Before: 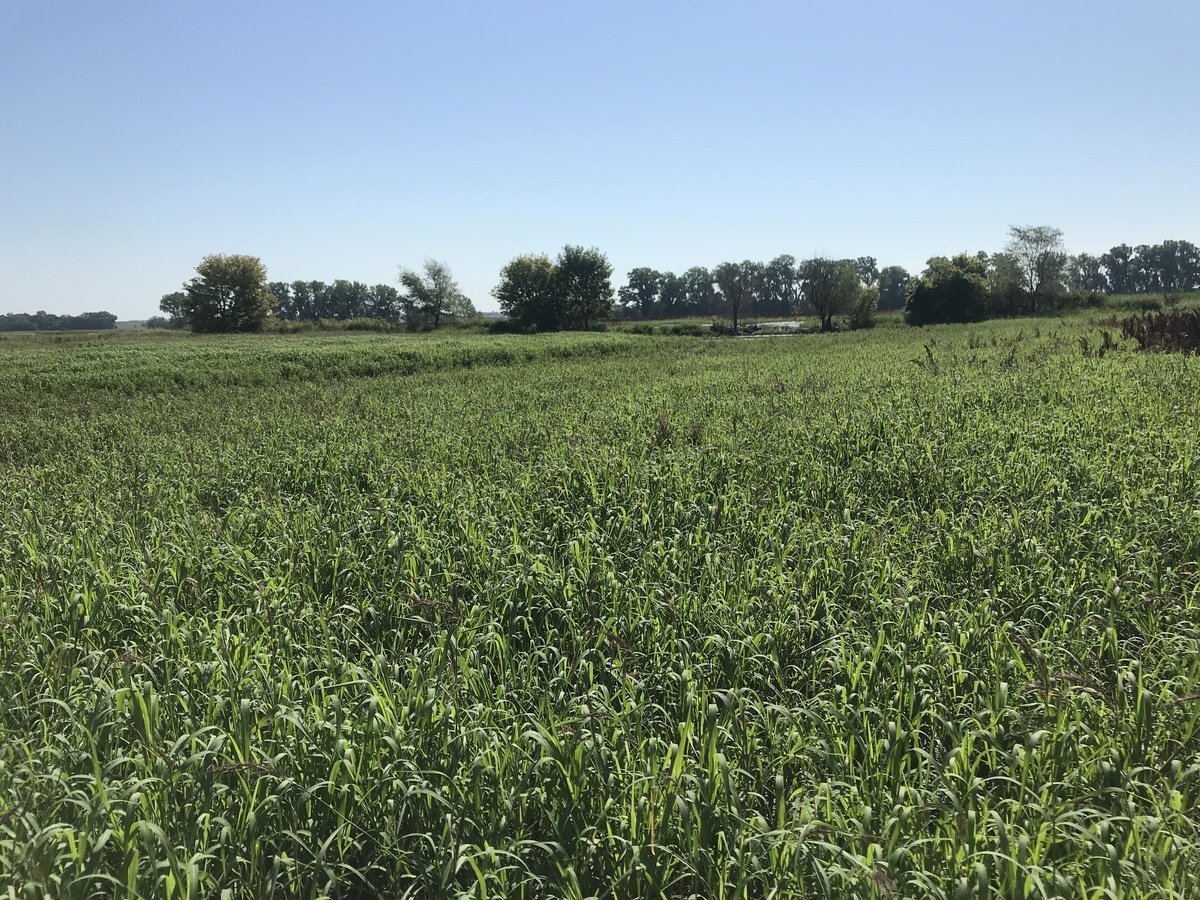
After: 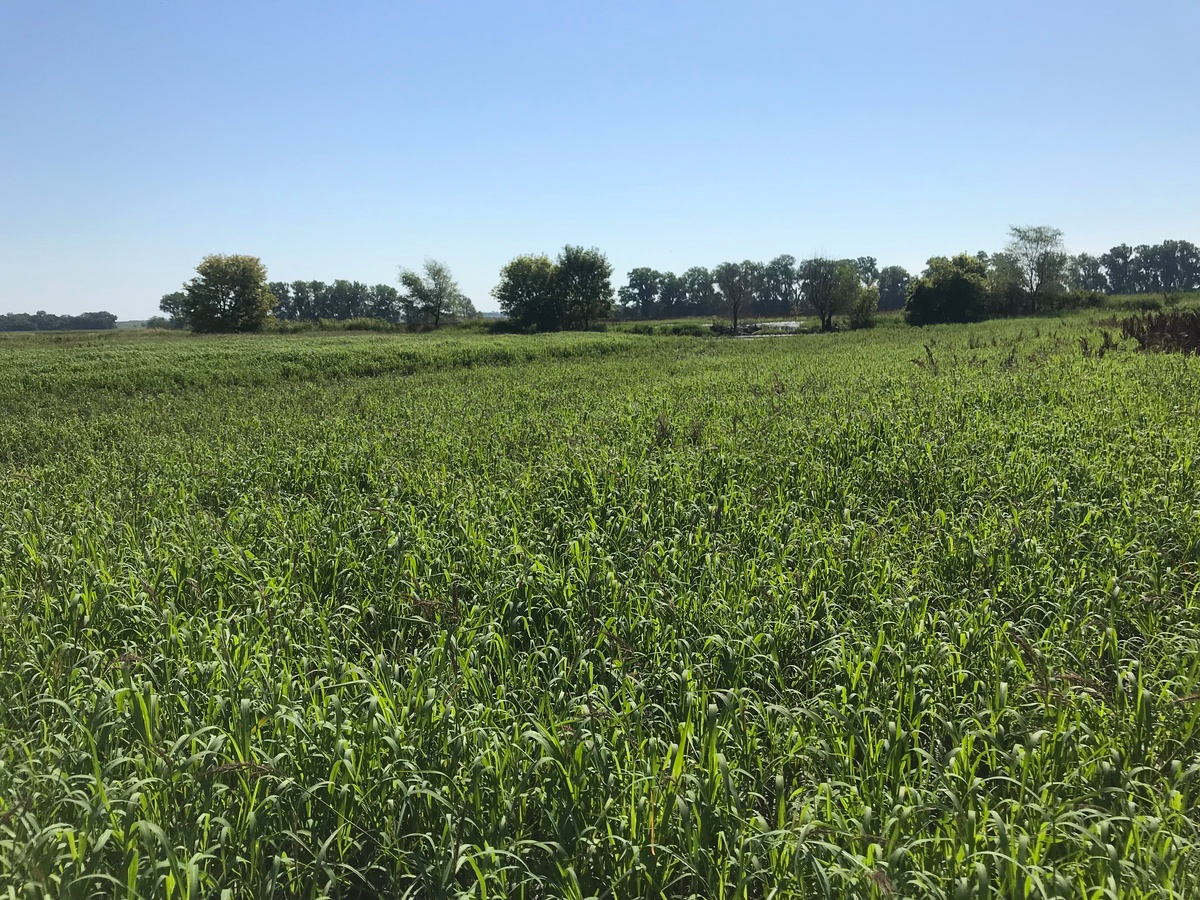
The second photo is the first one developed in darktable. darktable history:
color balance rgb: perceptual saturation grading › global saturation 16.844%, global vibrance 14.742%
